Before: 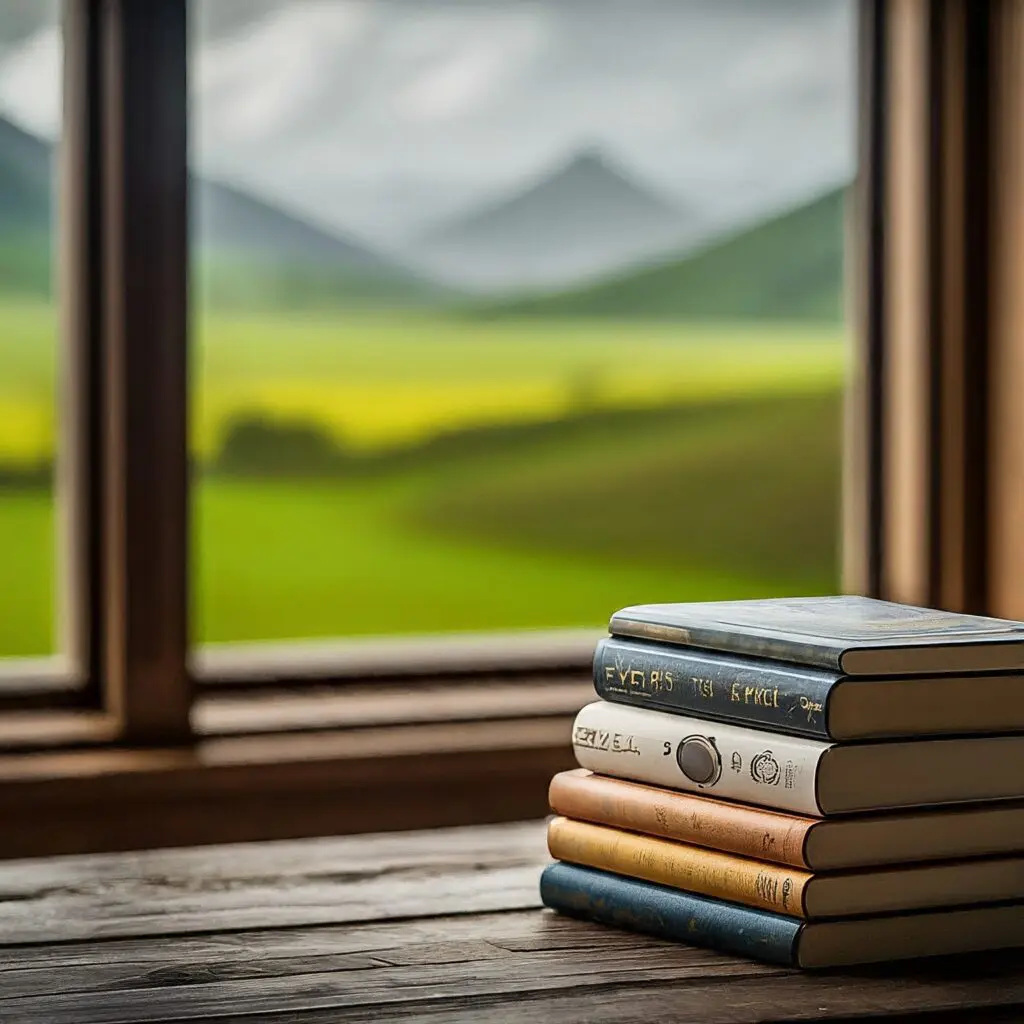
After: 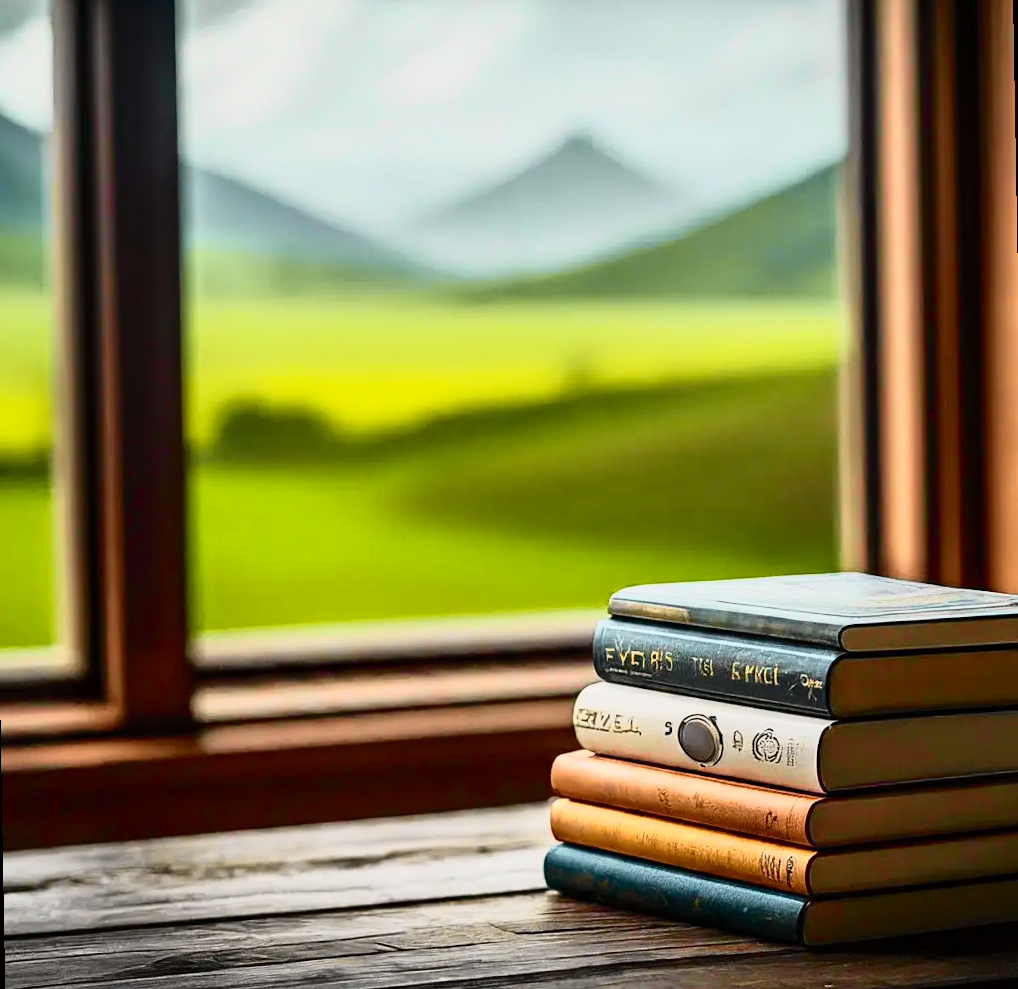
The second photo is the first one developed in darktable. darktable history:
rotate and perspective: rotation -1°, crop left 0.011, crop right 0.989, crop top 0.025, crop bottom 0.975
tone curve: curves: ch0 [(0, 0) (0.046, 0.031) (0.163, 0.114) (0.391, 0.432) (0.488, 0.561) (0.695, 0.839) (0.785, 0.904) (1, 0.965)]; ch1 [(0, 0) (0.248, 0.252) (0.427, 0.412) (0.482, 0.462) (0.499, 0.499) (0.518, 0.518) (0.535, 0.577) (0.585, 0.623) (0.679, 0.743) (0.788, 0.809) (1, 1)]; ch2 [(0, 0) (0.313, 0.262) (0.427, 0.417) (0.473, 0.47) (0.503, 0.503) (0.523, 0.515) (0.557, 0.596) (0.598, 0.646) (0.708, 0.771) (1, 1)], color space Lab, independent channels, preserve colors none
